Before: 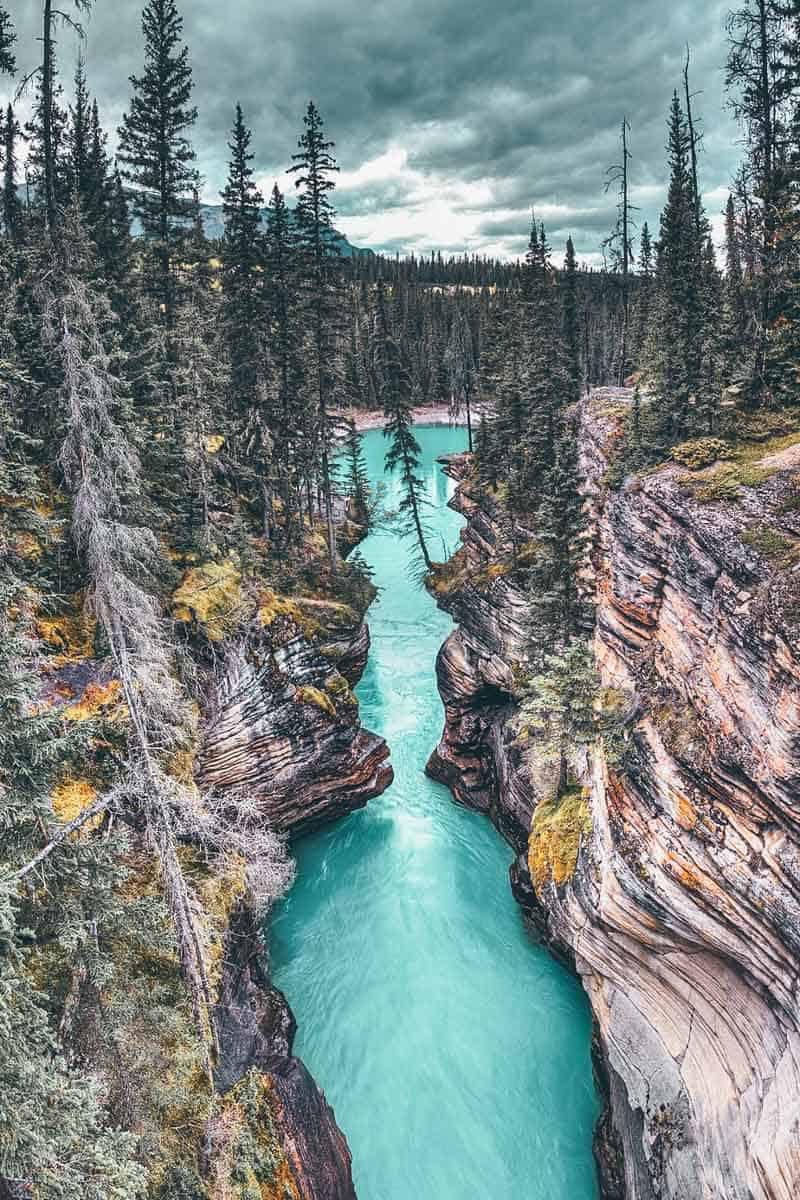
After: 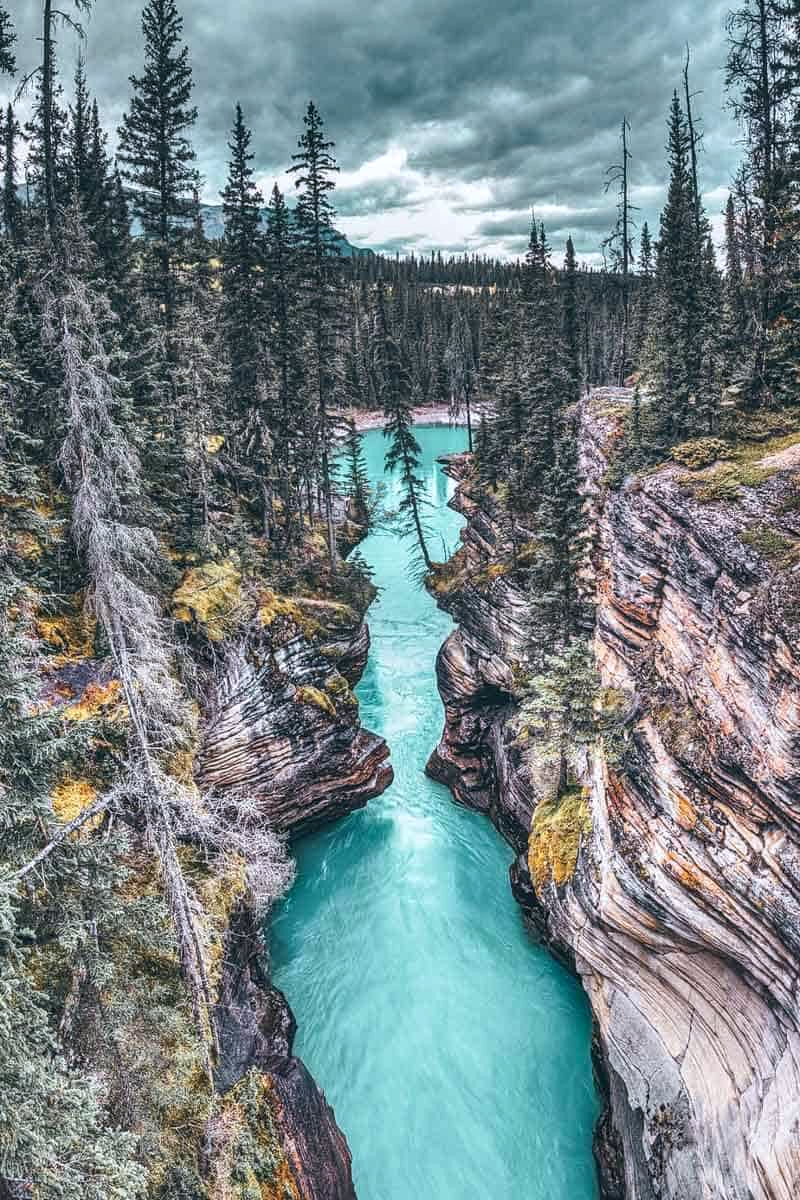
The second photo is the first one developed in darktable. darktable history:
white balance: red 0.98, blue 1.034
local contrast: on, module defaults
